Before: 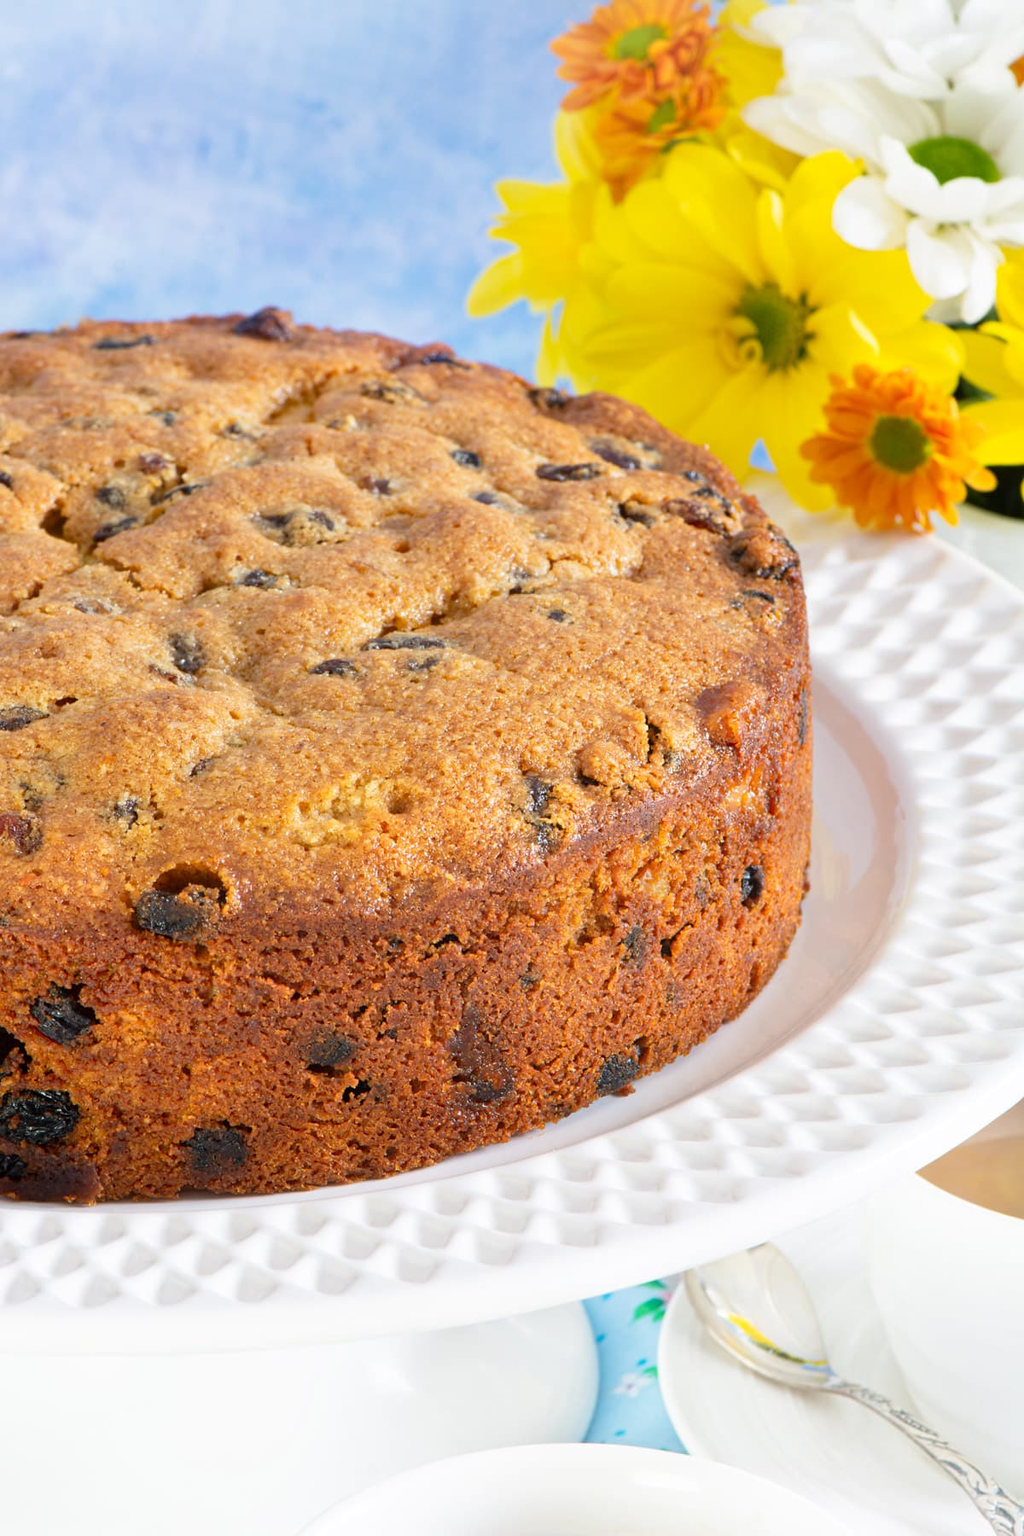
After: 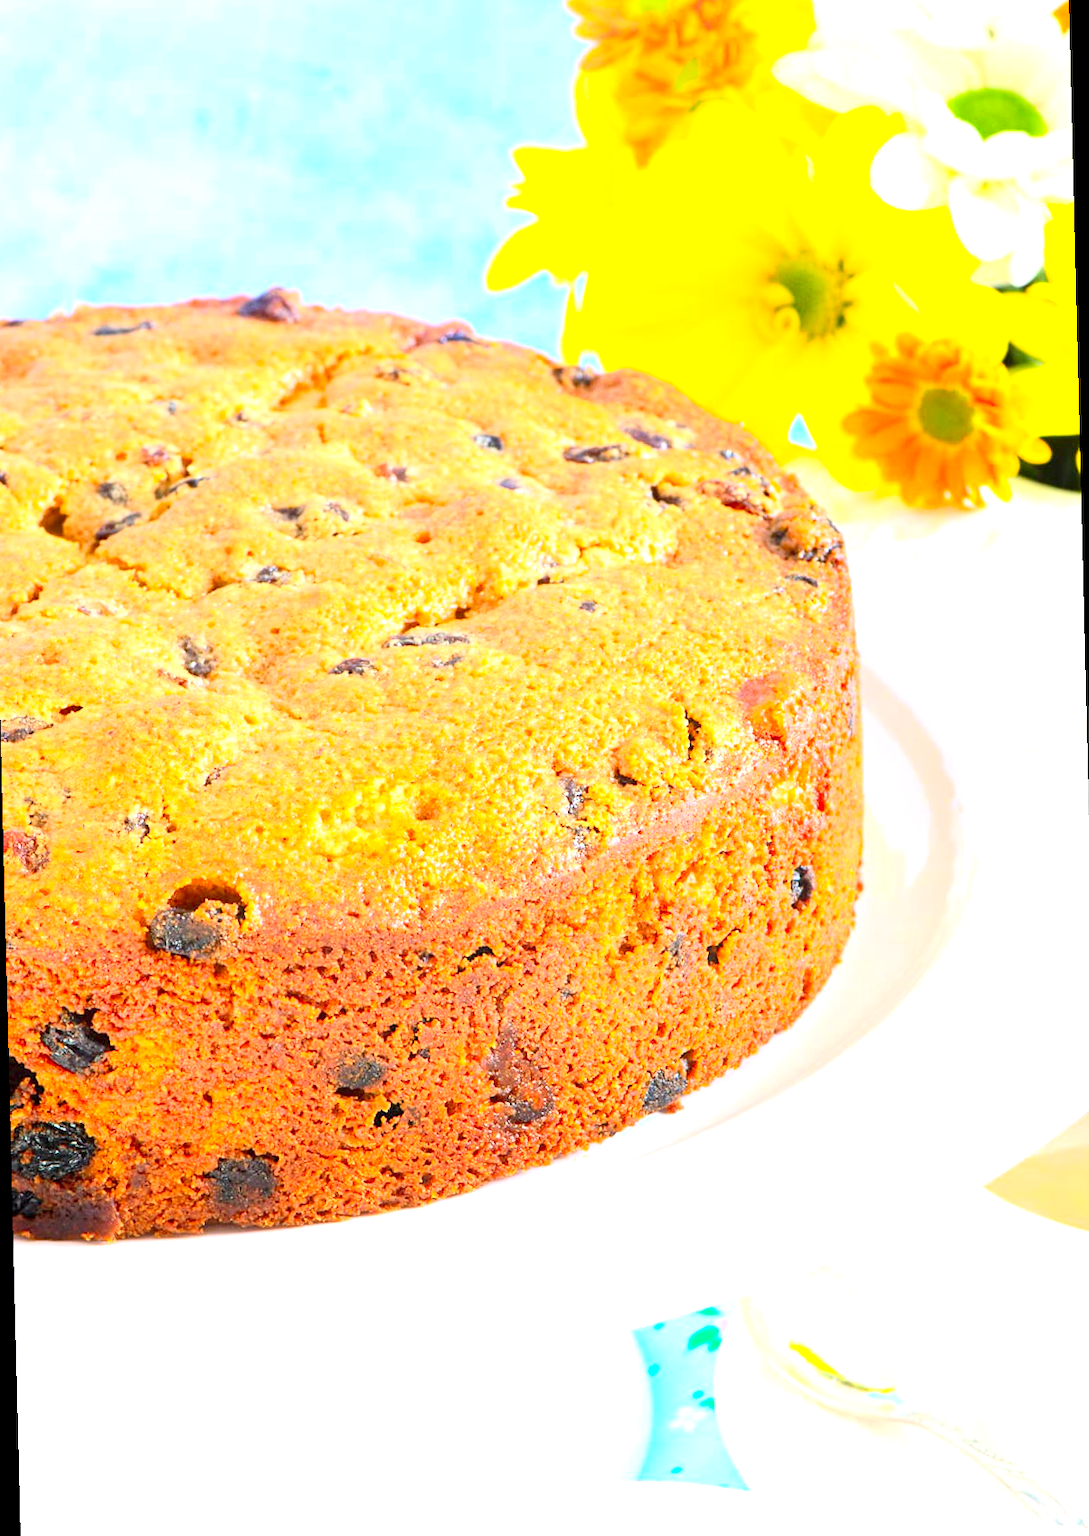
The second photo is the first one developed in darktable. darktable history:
rotate and perspective: rotation -1.42°, crop left 0.016, crop right 0.984, crop top 0.035, crop bottom 0.965
exposure: black level correction 0.001, exposure 1.05 EV, compensate exposure bias true, compensate highlight preservation false
contrast brightness saturation: contrast 0.24, brightness 0.26, saturation 0.39
